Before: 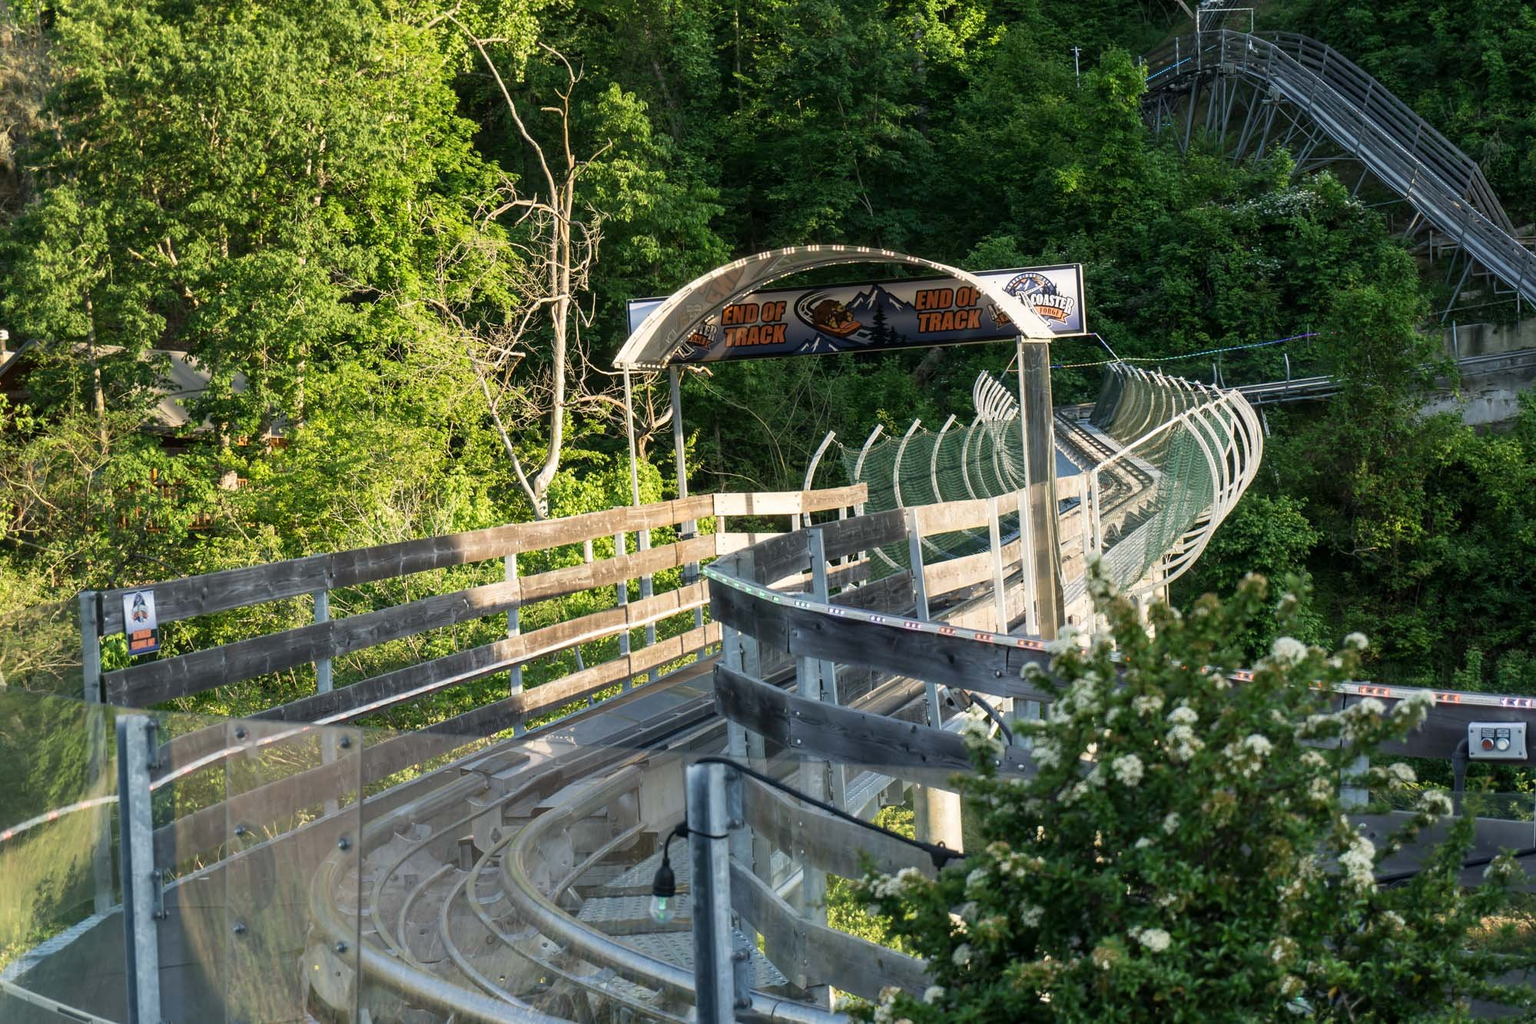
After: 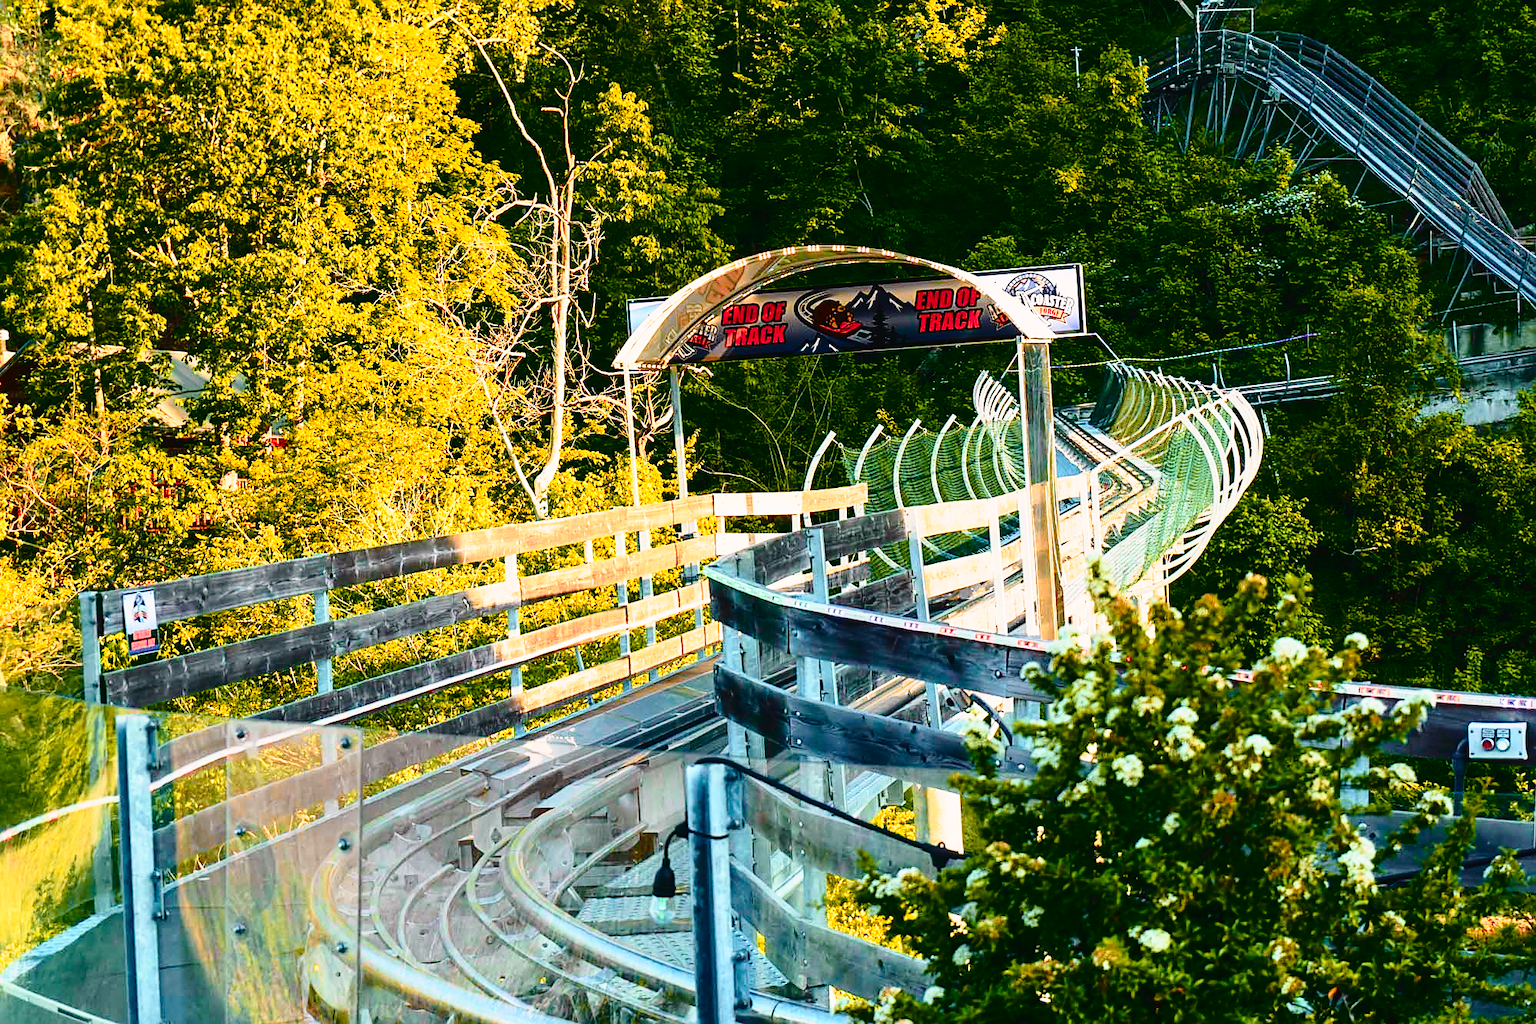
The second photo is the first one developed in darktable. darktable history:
sharpen: on, module defaults
color zones: curves: ch1 [(0.24, 0.629) (0.75, 0.5)]; ch2 [(0.255, 0.454) (0.745, 0.491)], mix 102.12%
tone curve: curves: ch0 [(0, 0.023) (0.137, 0.069) (0.249, 0.163) (0.487, 0.491) (0.778, 0.858) (0.896, 0.94) (1, 0.988)]; ch1 [(0, 0) (0.396, 0.369) (0.483, 0.459) (0.498, 0.5) (0.515, 0.517) (0.562, 0.6) (0.611, 0.667) (0.692, 0.744) (0.798, 0.863) (1, 1)]; ch2 [(0, 0) (0.426, 0.398) (0.483, 0.481) (0.503, 0.503) (0.526, 0.527) (0.549, 0.59) (0.62, 0.666) (0.705, 0.755) (0.985, 0.966)], color space Lab, independent channels
base curve: curves: ch0 [(0, 0) (0.028, 0.03) (0.121, 0.232) (0.46, 0.748) (0.859, 0.968) (1, 1)], preserve colors none
